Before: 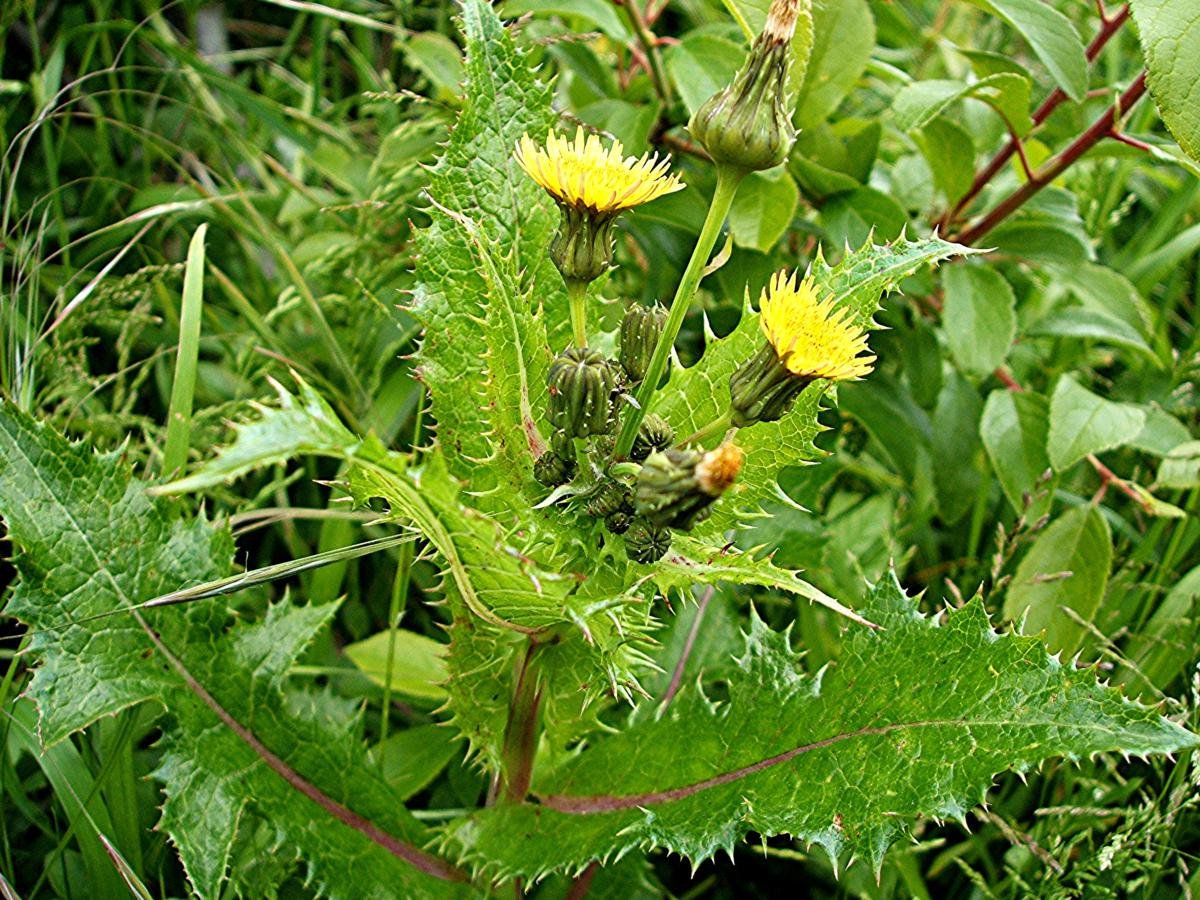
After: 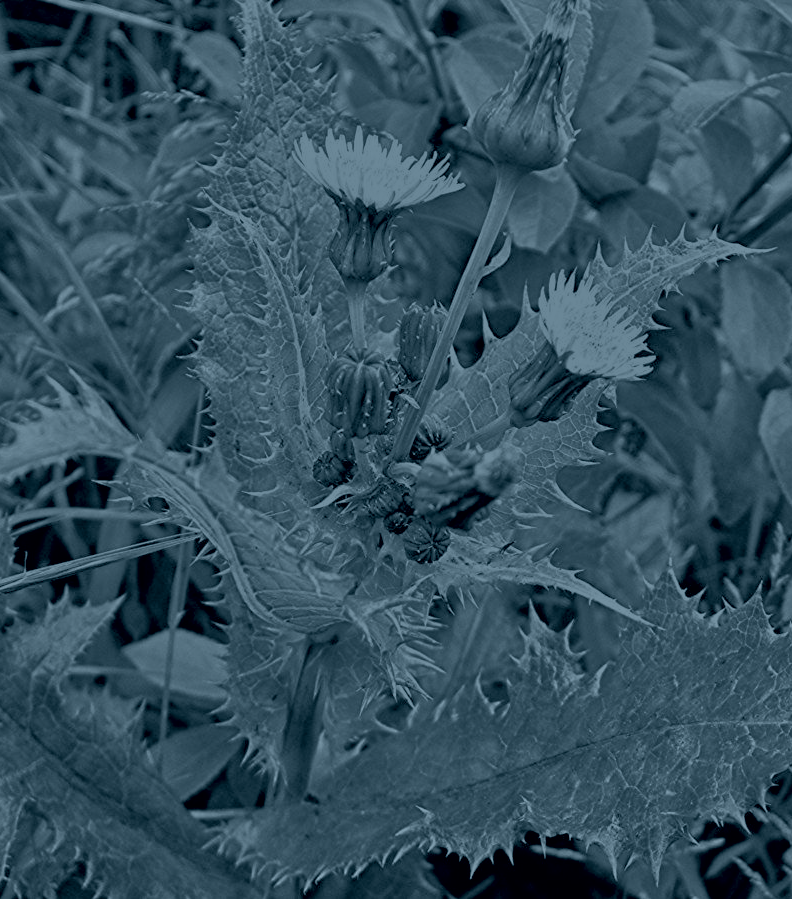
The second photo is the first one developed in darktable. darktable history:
crop and rotate: left 18.442%, right 15.508%
colorize: hue 194.4°, saturation 29%, source mix 61.75%, lightness 3.98%, version 1
tone equalizer: -7 EV 0.15 EV, -6 EV 0.6 EV, -5 EV 1.15 EV, -4 EV 1.33 EV, -3 EV 1.15 EV, -2 EV 0.6 EV, -1 EV 0.15 EV, mask exposure compensation -0.5 EV
